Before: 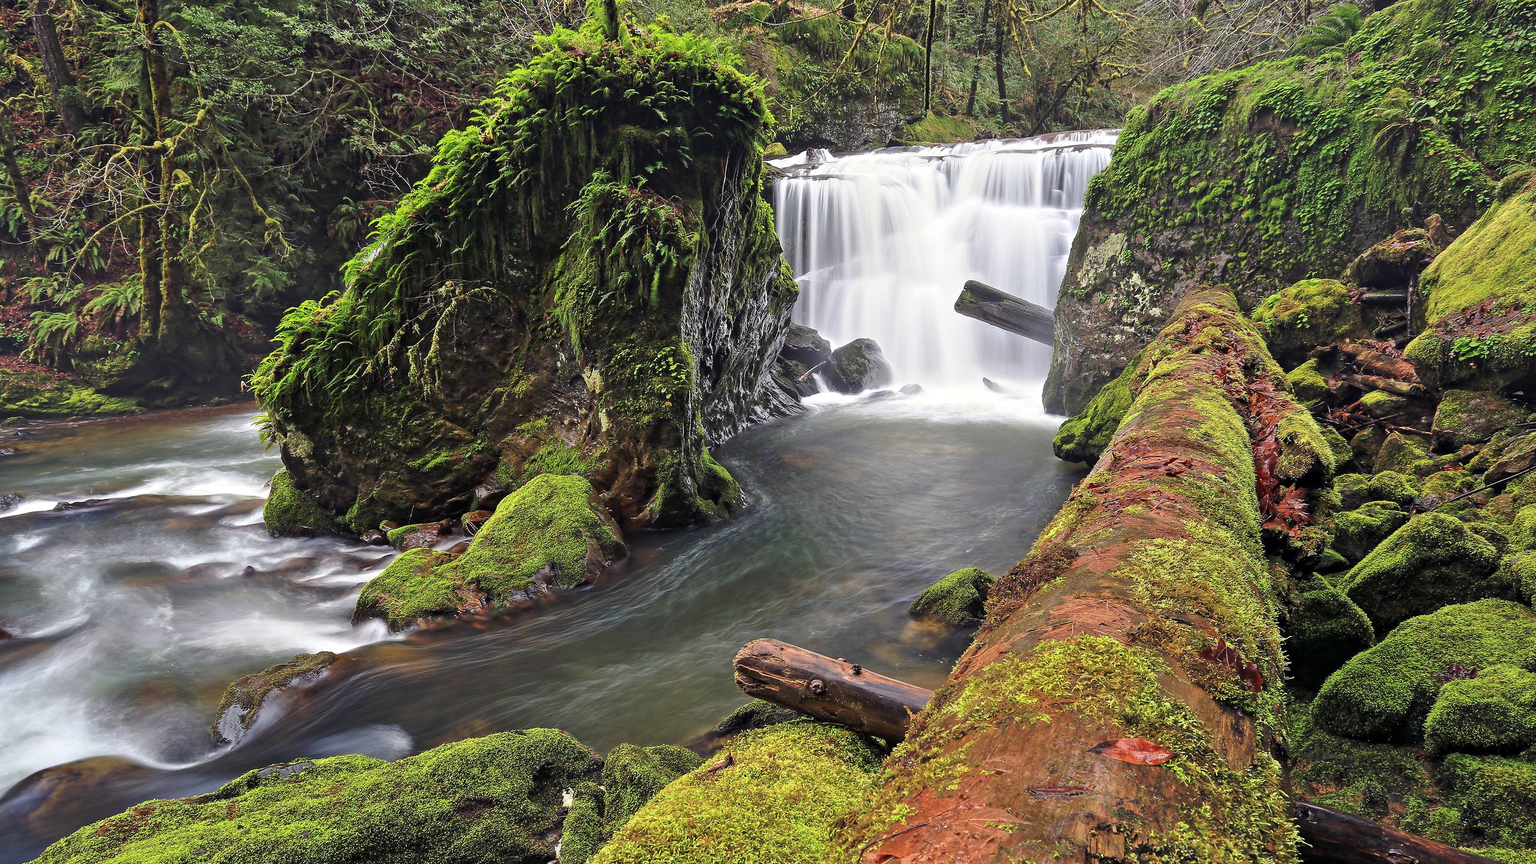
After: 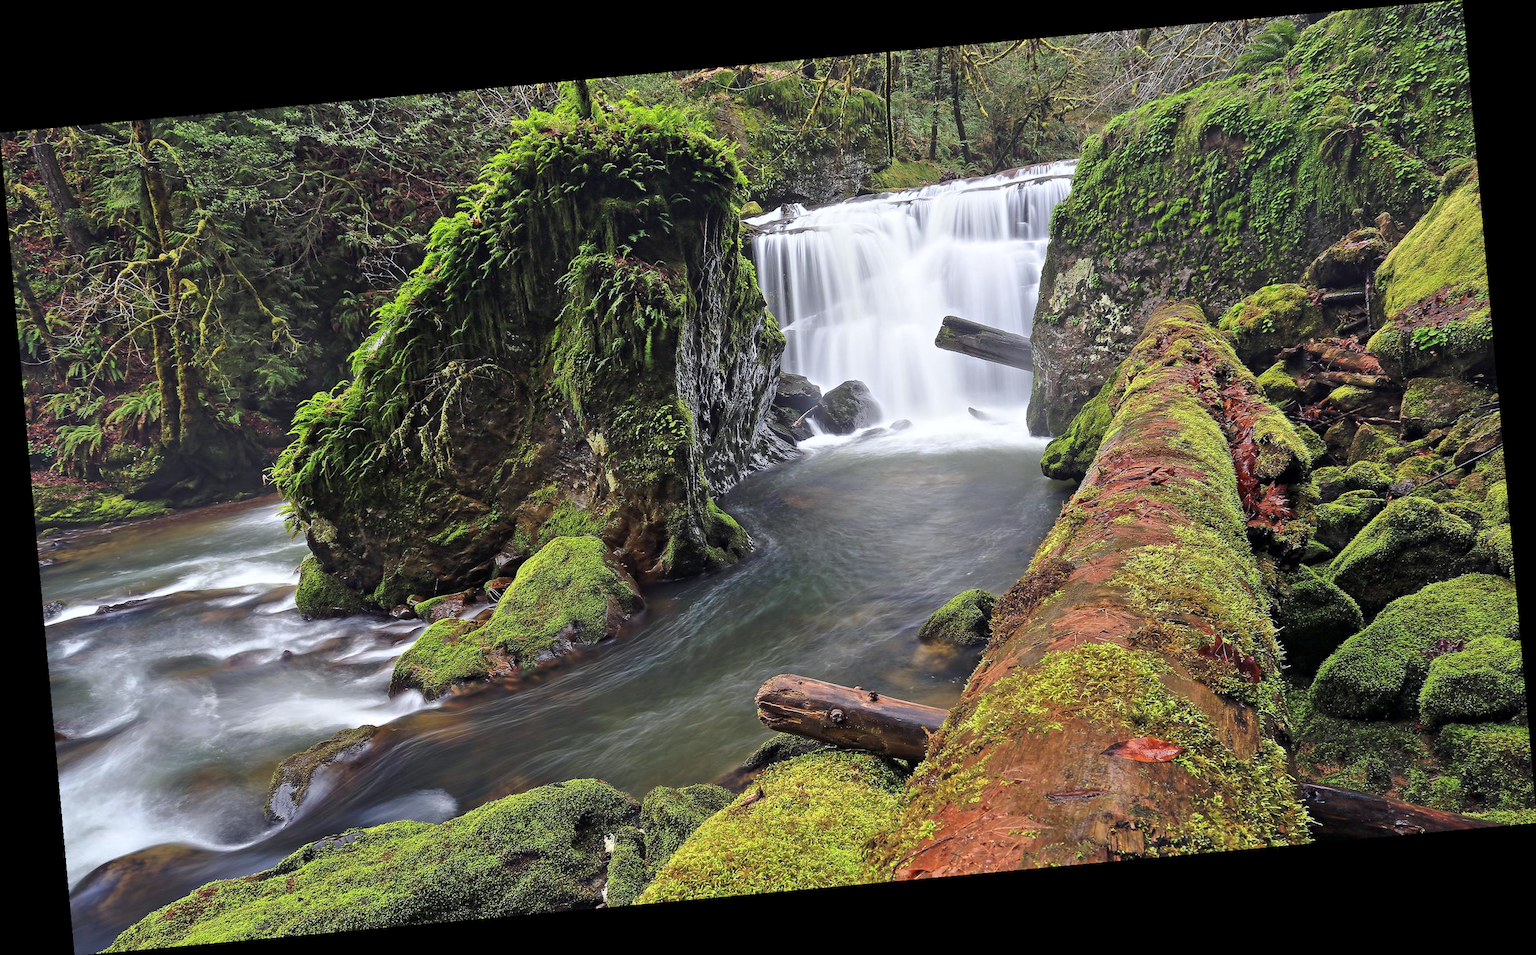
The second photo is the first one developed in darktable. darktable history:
white balance: red 0.98, blue 1.034
rotate and perspective: rotation -5.2°, automatic cropping off
